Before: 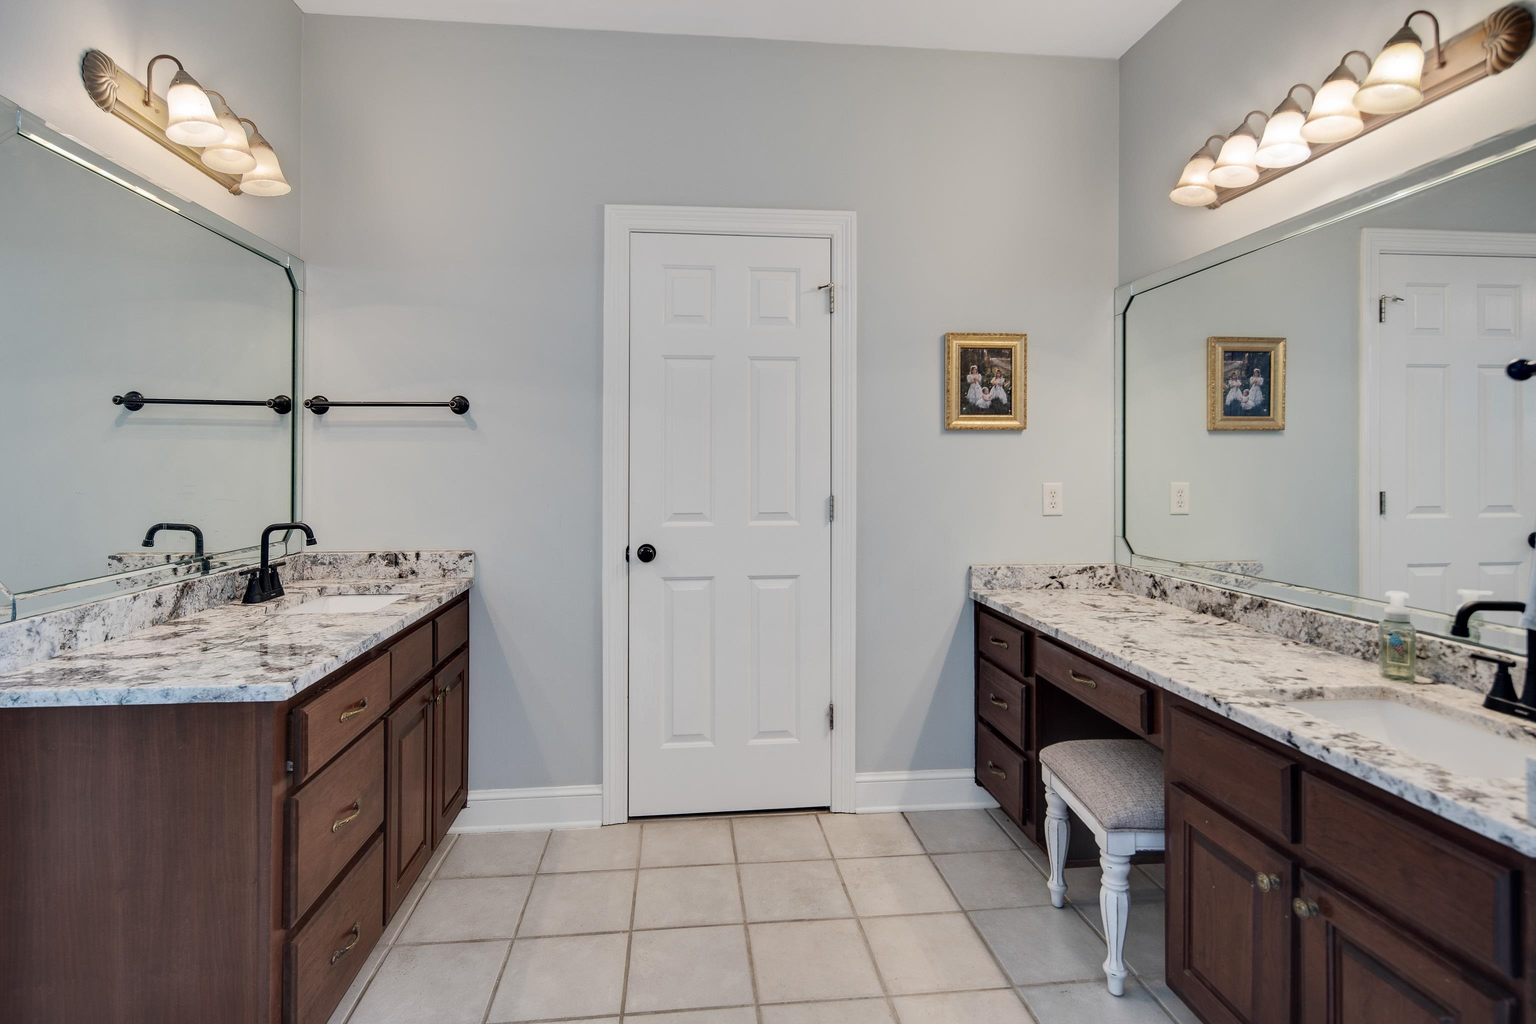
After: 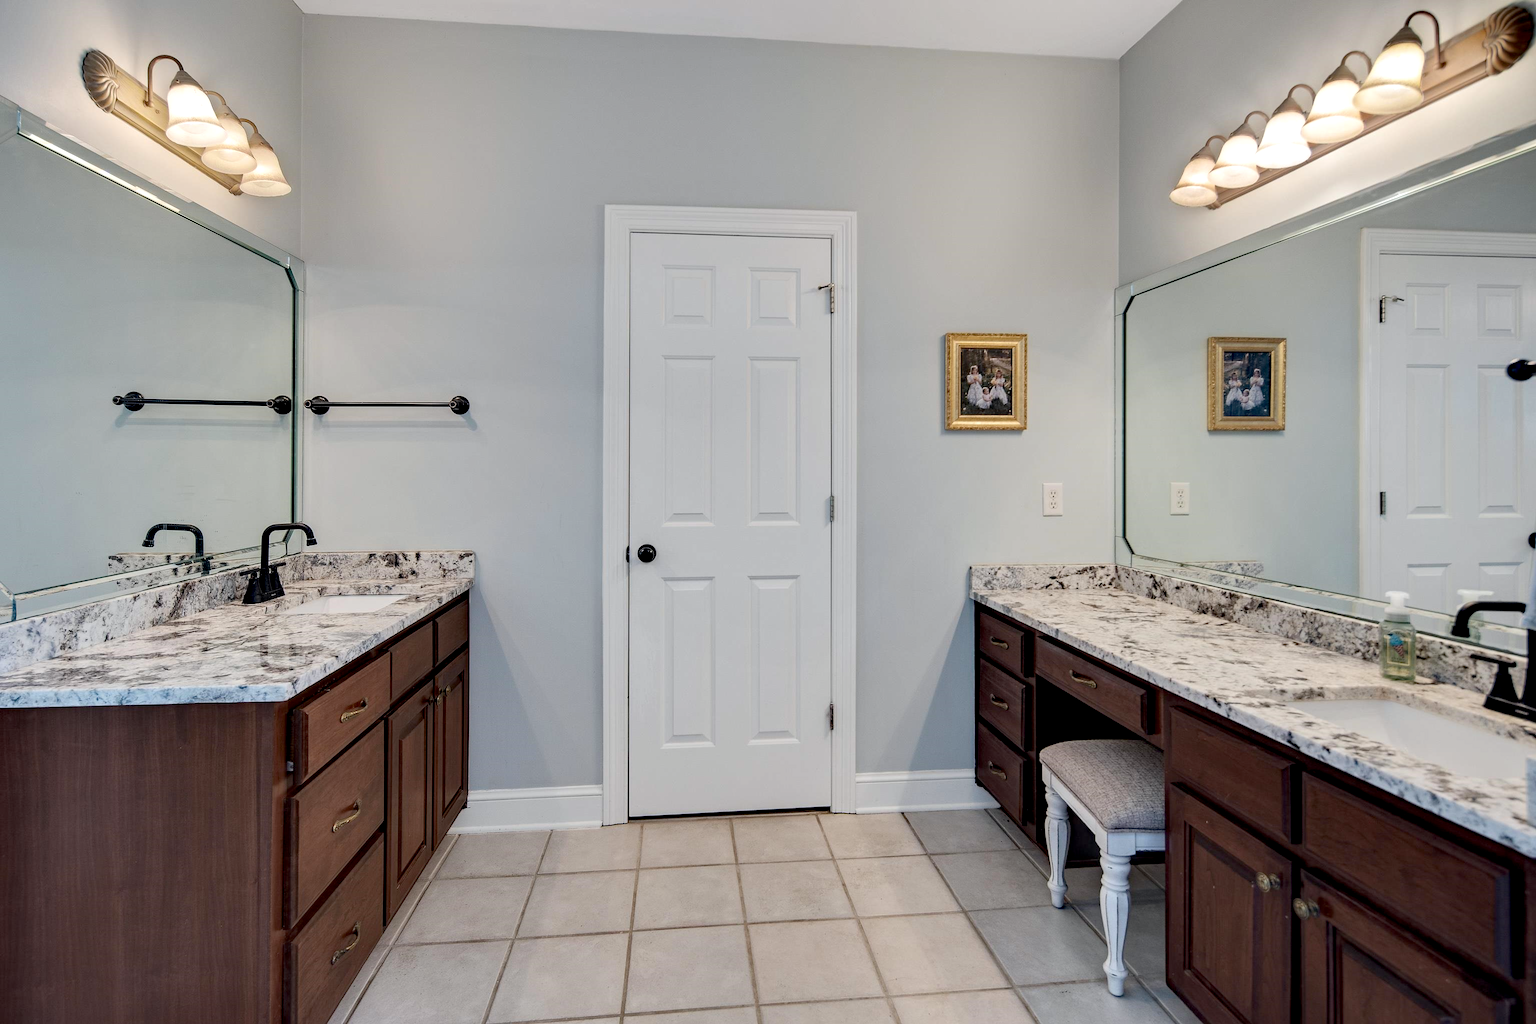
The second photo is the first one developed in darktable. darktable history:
exposure: black level correction 0.007, exposure 0.155 EV, compensate exposure bias true, compensate highlight preservation false
haze removal: compatibility mode true, adaptive false
